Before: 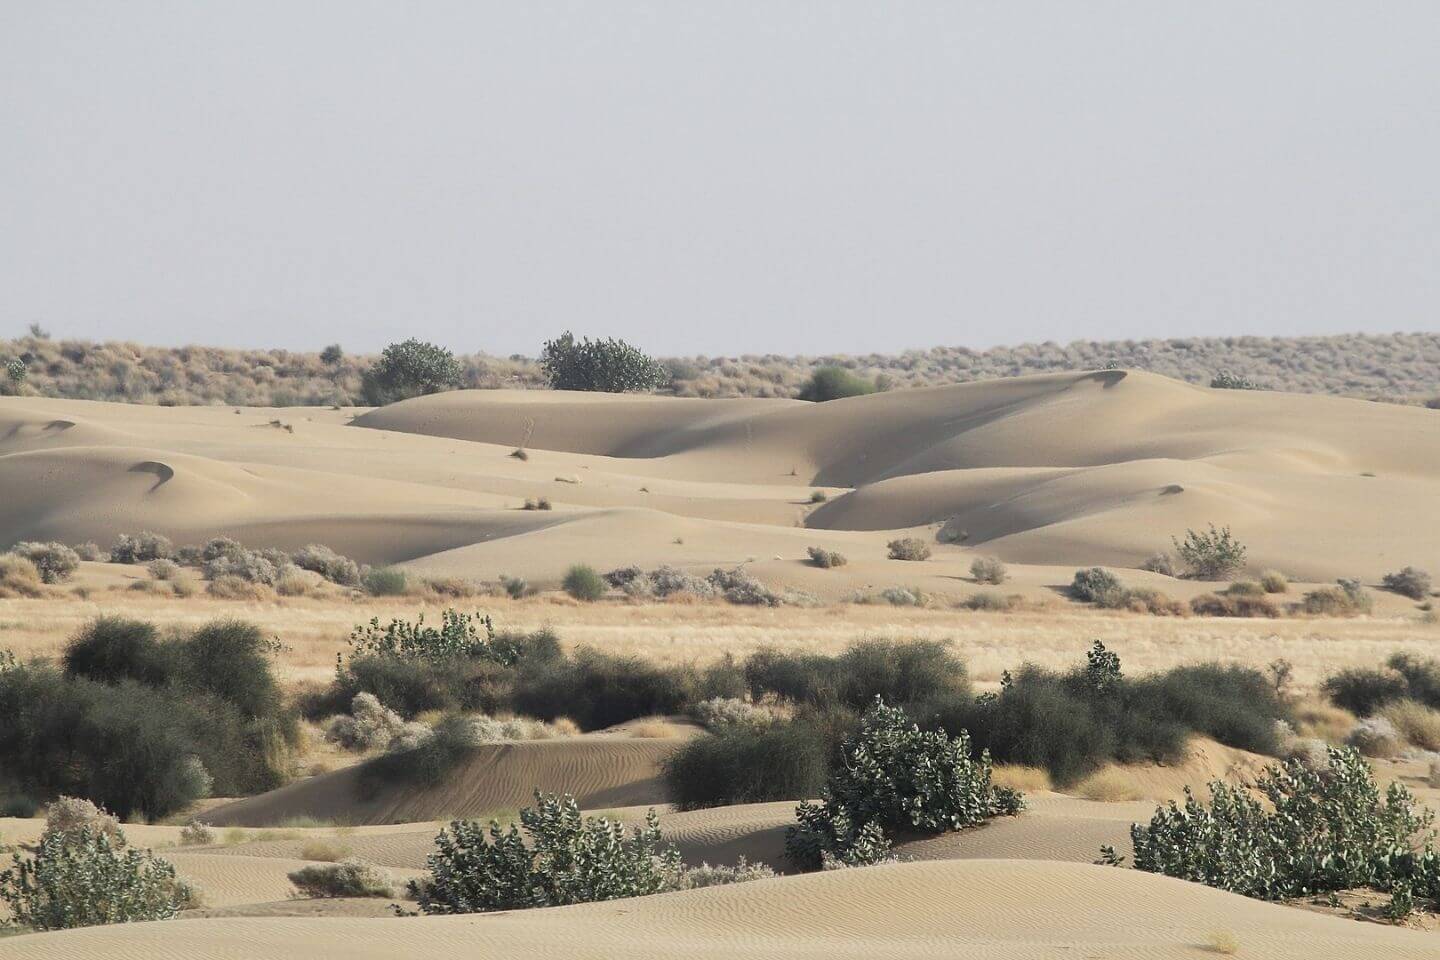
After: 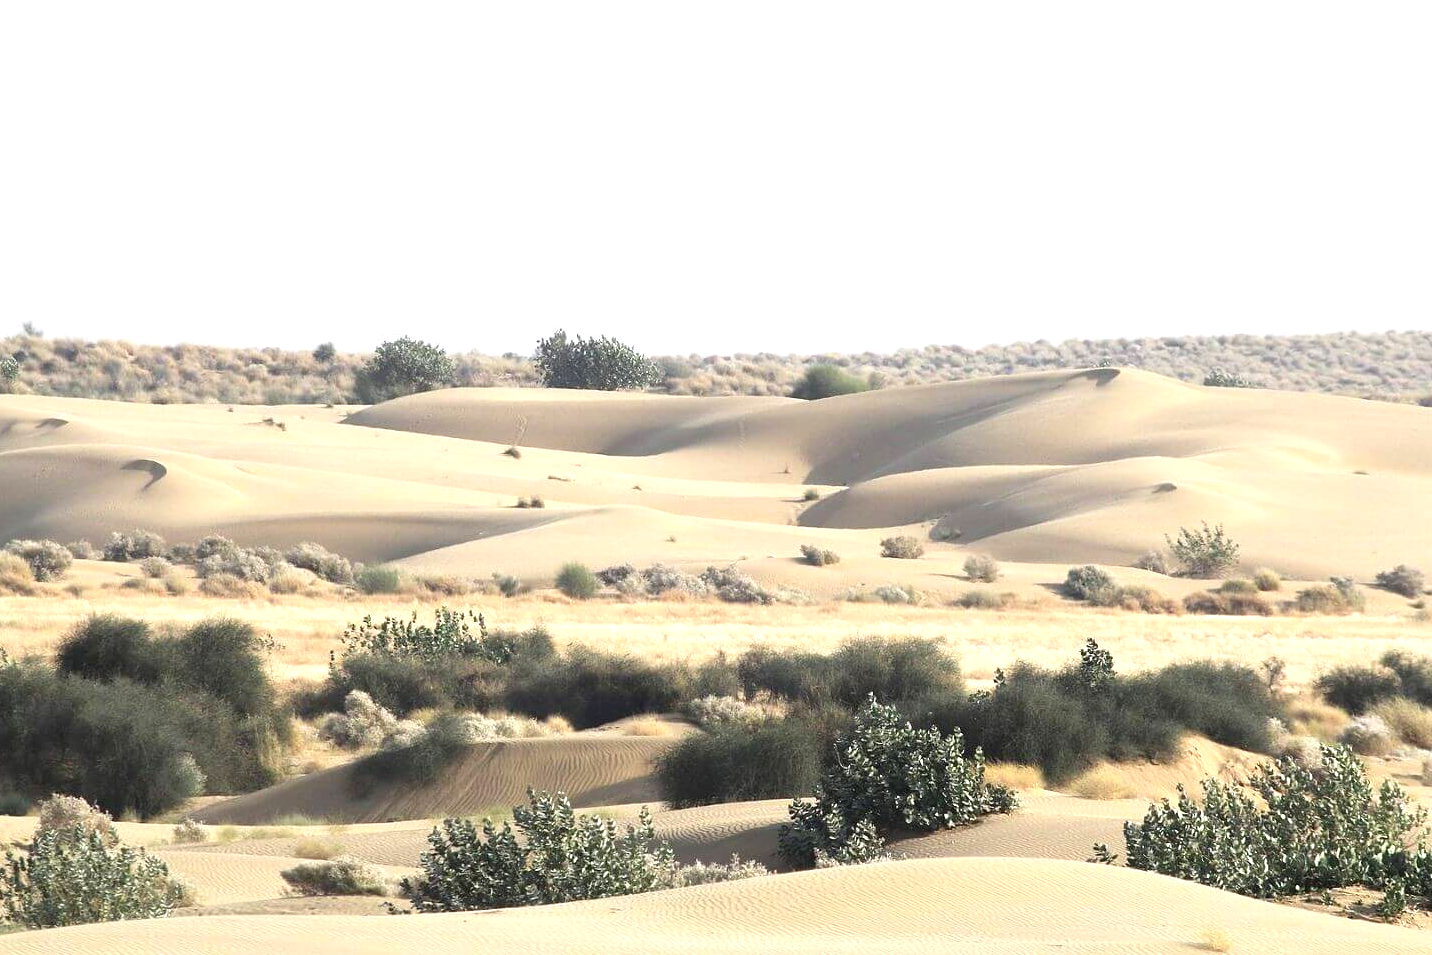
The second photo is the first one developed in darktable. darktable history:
crop and rotate: left 0.541%, top 0.231%, bottom 0.258%
levels: gray 50.75%, levels [0, 0.394, 0.787]
